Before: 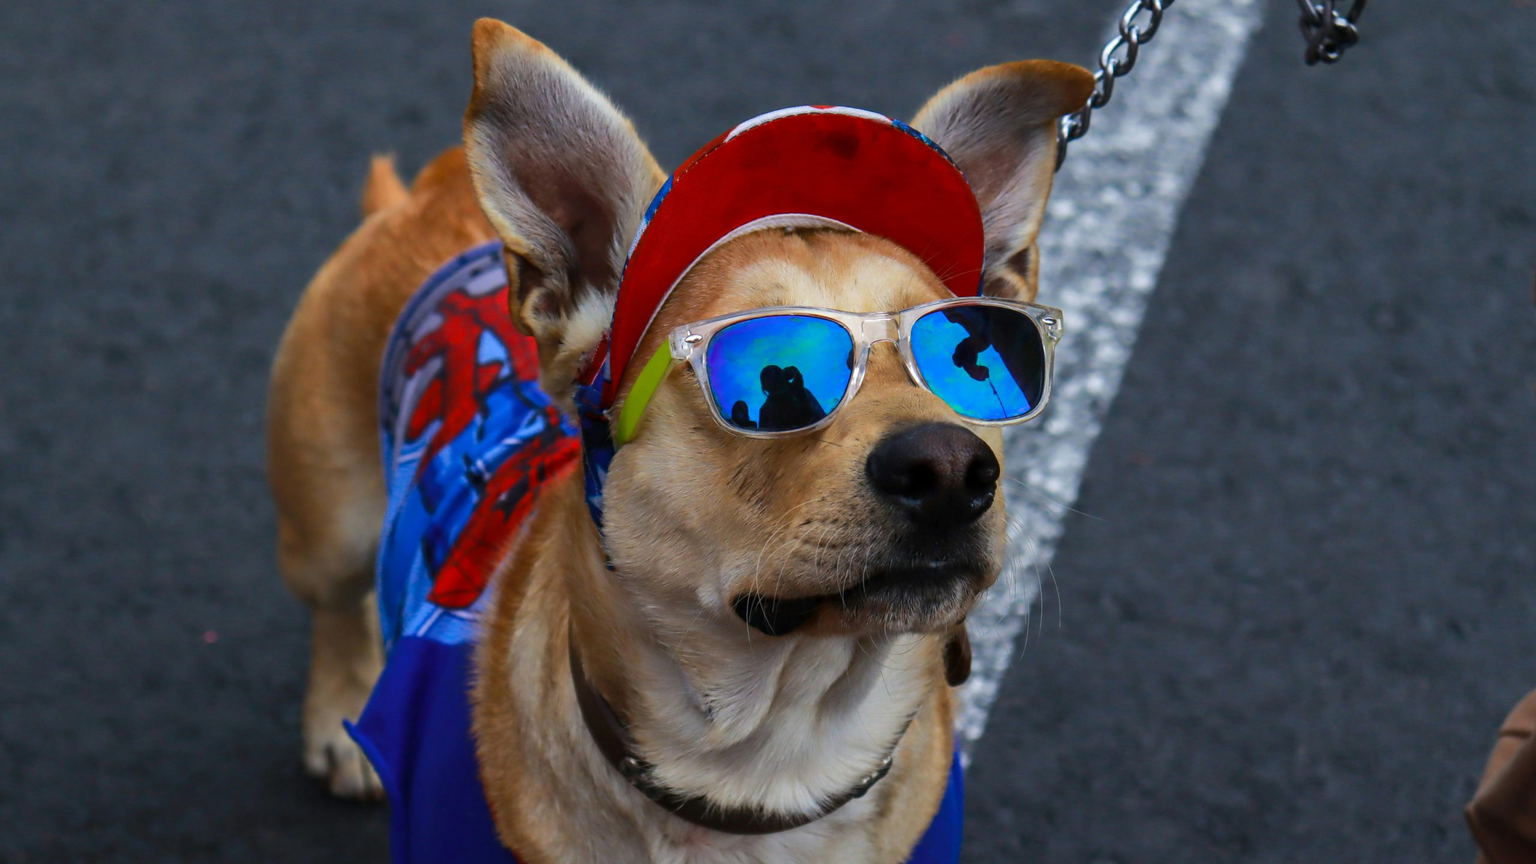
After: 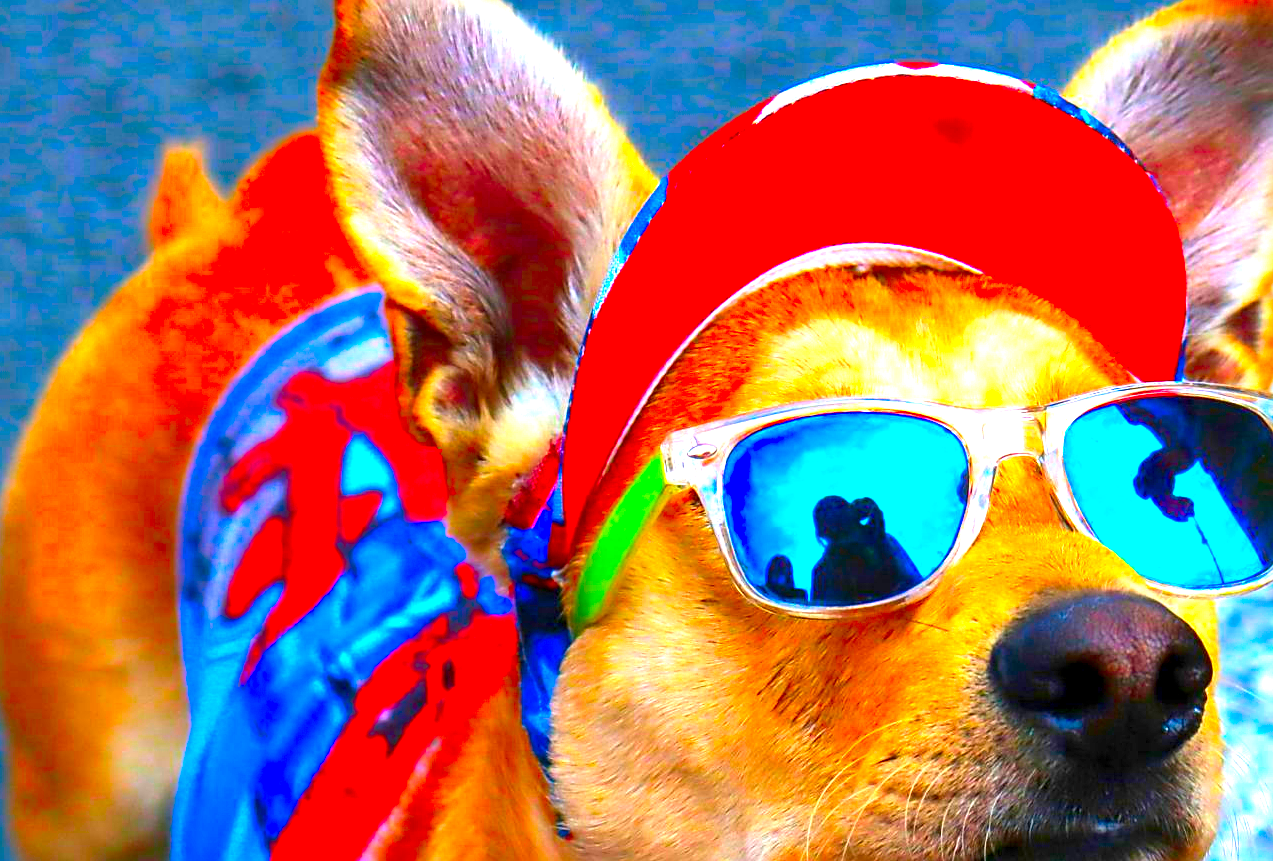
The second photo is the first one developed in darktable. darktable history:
sharpen: on, module defaults
exposure: black level correction 0.001, exposure 1.728 EV, compensate highlight preservation false
color correction: highlights b* -0.046, saturation 2.97
crop: left 17.77%, top 7.854%, right 32.502%, bottom 32.252%
